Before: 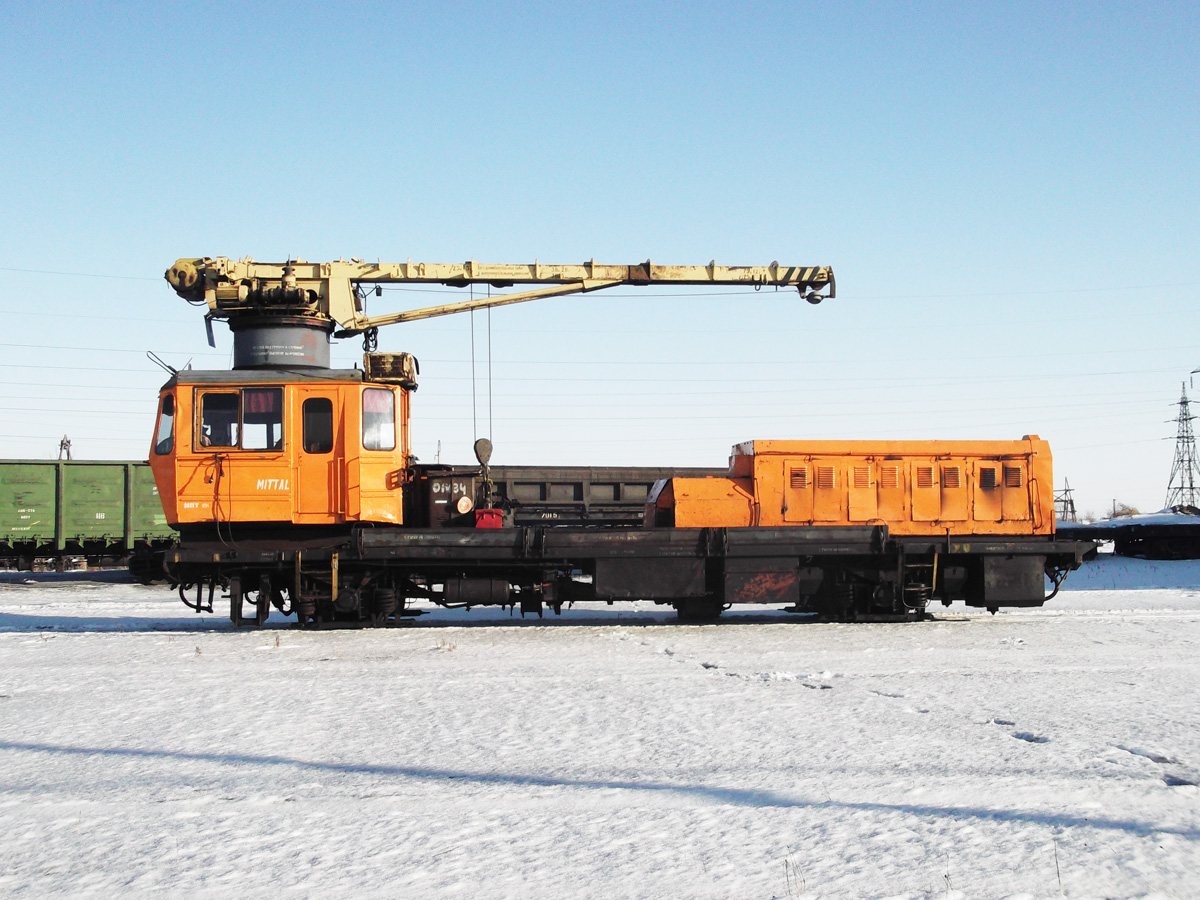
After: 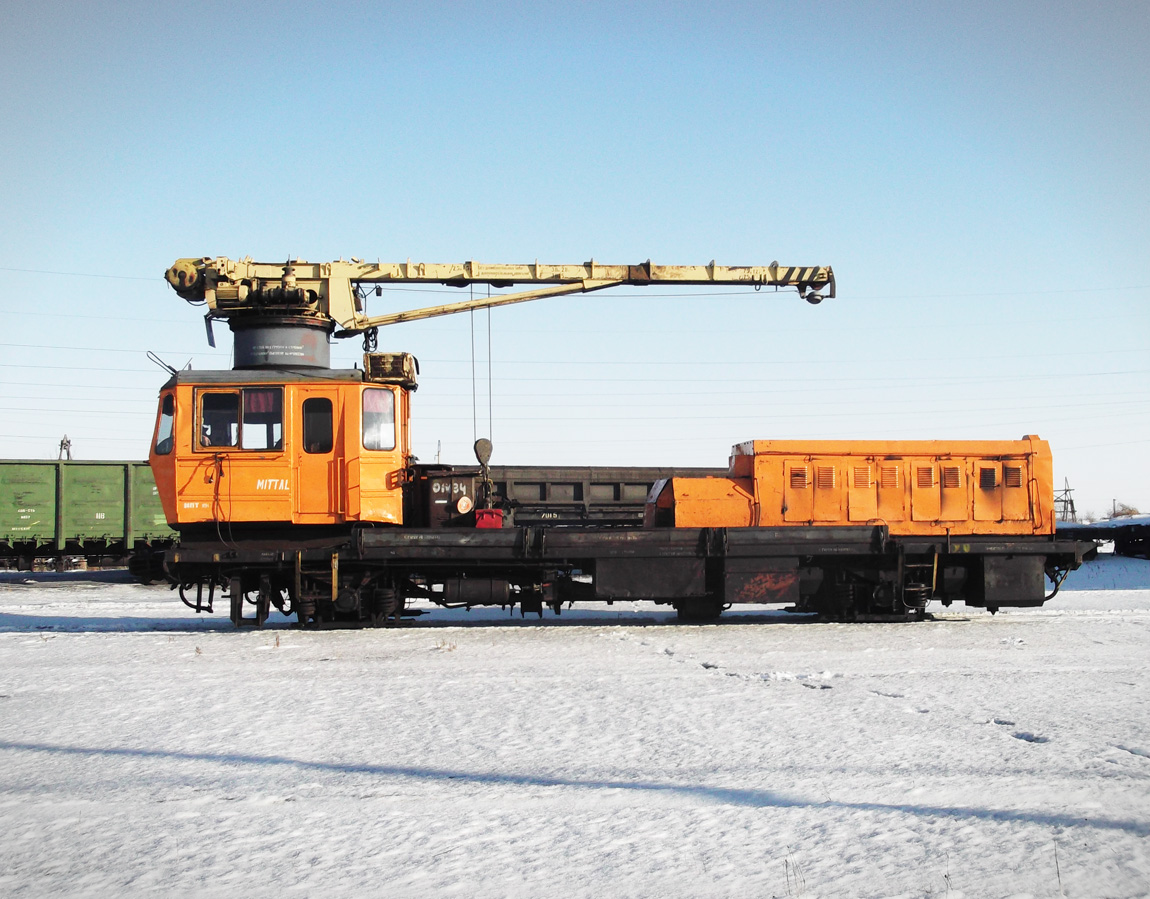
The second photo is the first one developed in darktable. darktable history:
crop: right 4.126%, bottom 0.031%
vignetting: fall-off start 100%, brightness -0.282, width/height ratio 1.31
